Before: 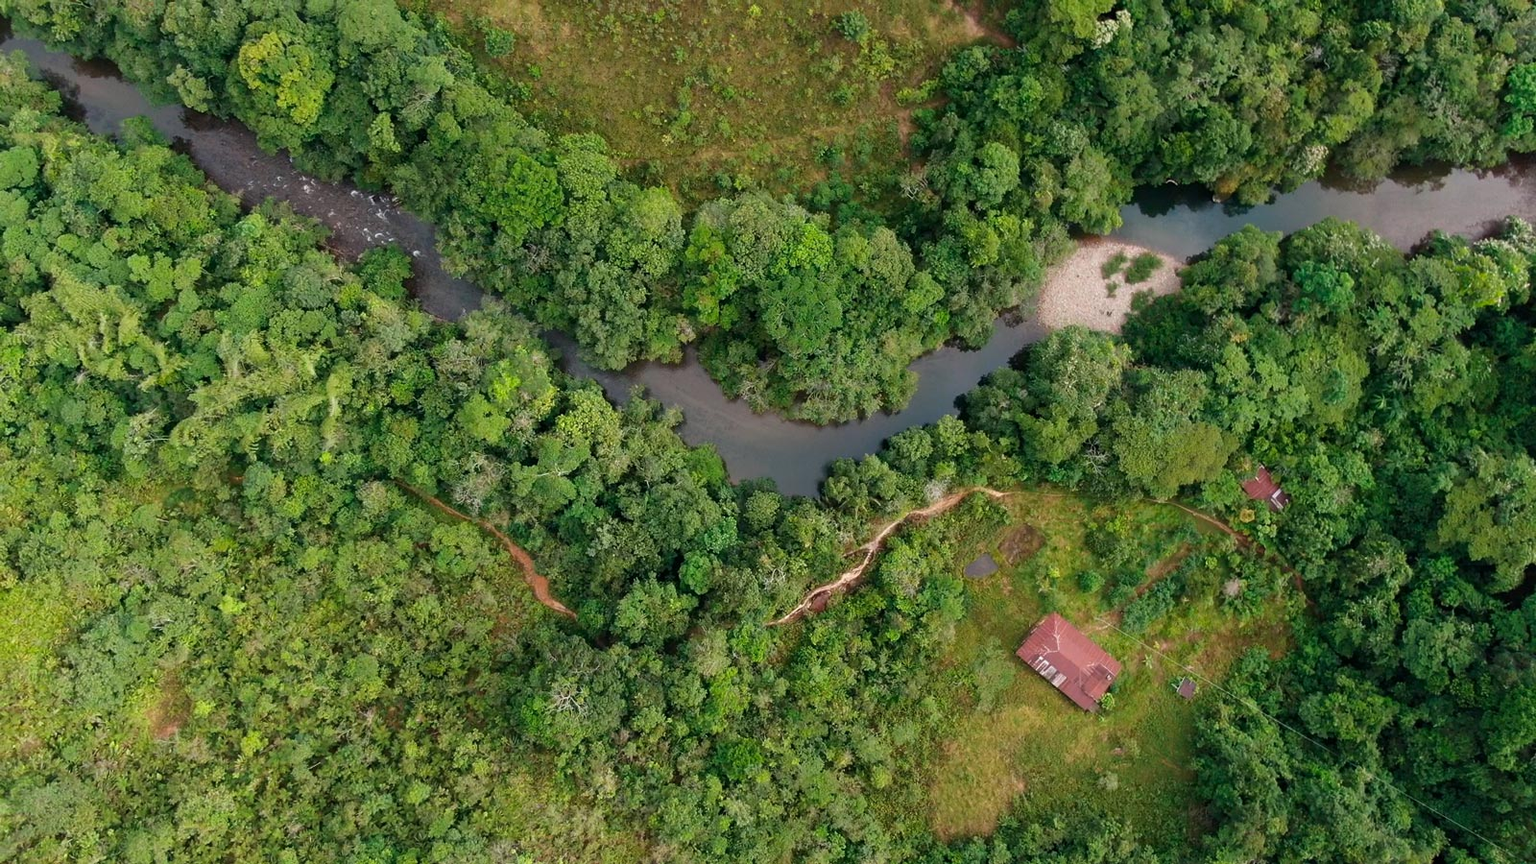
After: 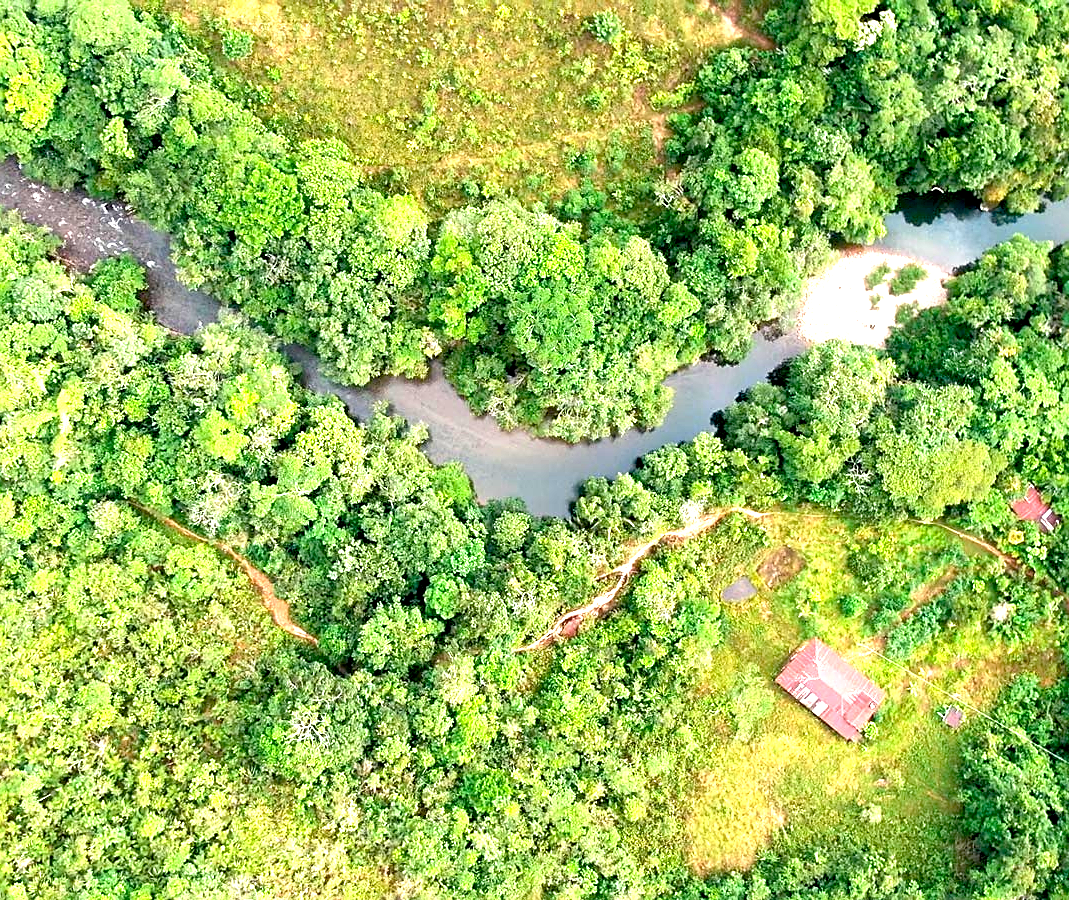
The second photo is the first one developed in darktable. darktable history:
sharpen: on, module defaults
crop and rotate: left 17.732%, right 15.423%
exposure: black level correction 0.005, exposure 2.084 EV, compensate highlight preservation false
